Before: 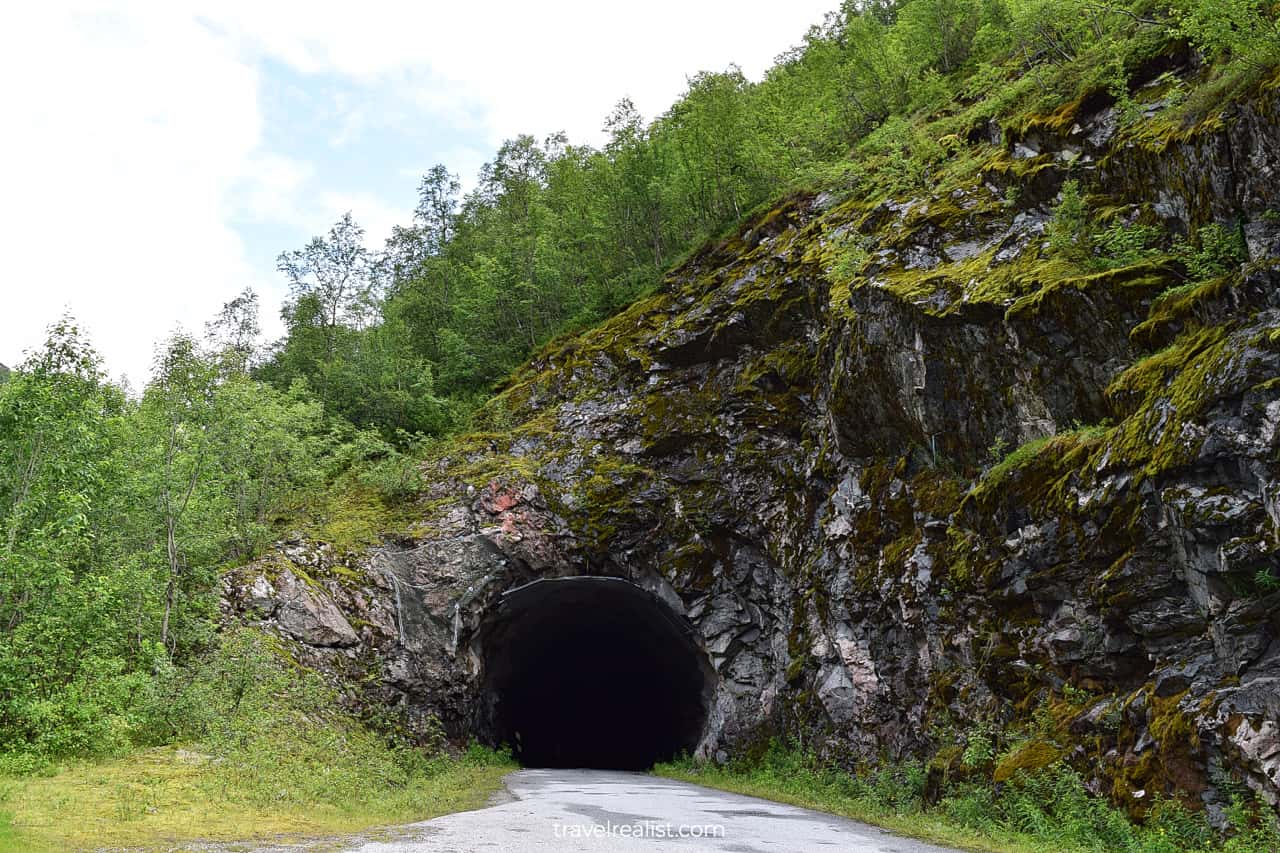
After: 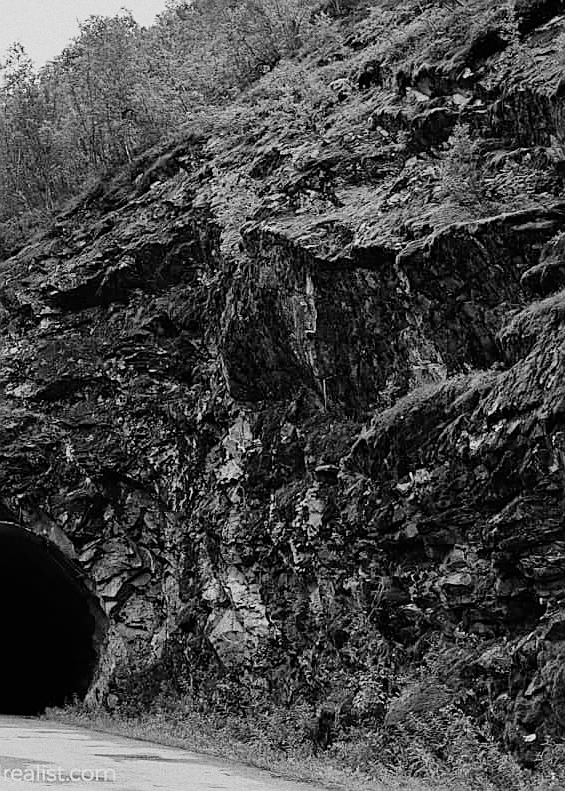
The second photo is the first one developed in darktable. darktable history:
filmic rgb: black relative exposure -7.82 EV, white relative exposure 4.29 EV, hardness 3.86, color science v6 (2022)
crop: left 47.628%, top 6.643%, right 7.874%
grain: on, module defaults
monochrome: on, module defaults
exposure: exposure 0.217 EV, compensate highlight preservation false
white balance: red 0.974, blue 1.044
sharpen: on, module defaults
